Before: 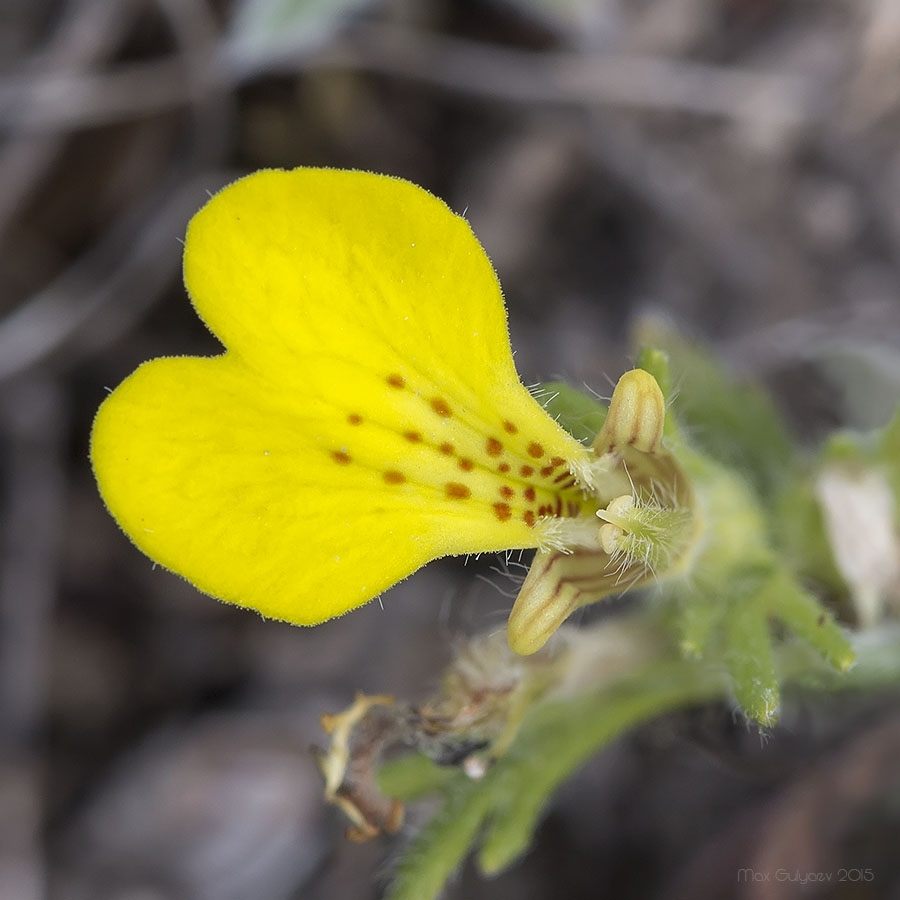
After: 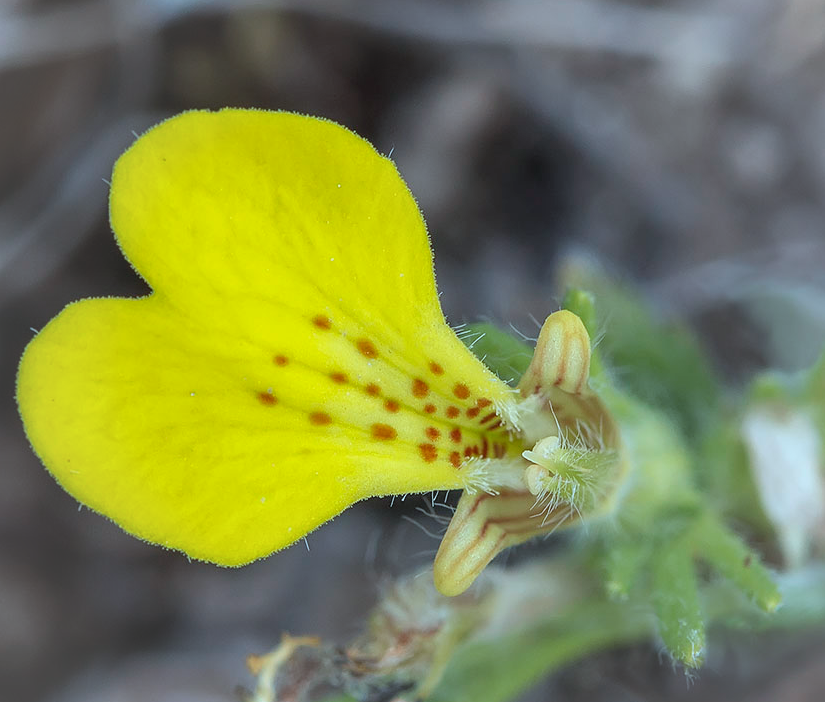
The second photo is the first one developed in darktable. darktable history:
shadows and highlights: shadows 32.29, highlights -32.89, soften with gaussian
local contrast: detail 109%
color correction: highlights a* -11.87, highlights b* -15.38
vignetting: fall-off start 66.93%, brightness 0.053, saturation 0.002, width/height ratio 1.01
crop: left 8.278%, top 6.589%, bottom 15.384%
